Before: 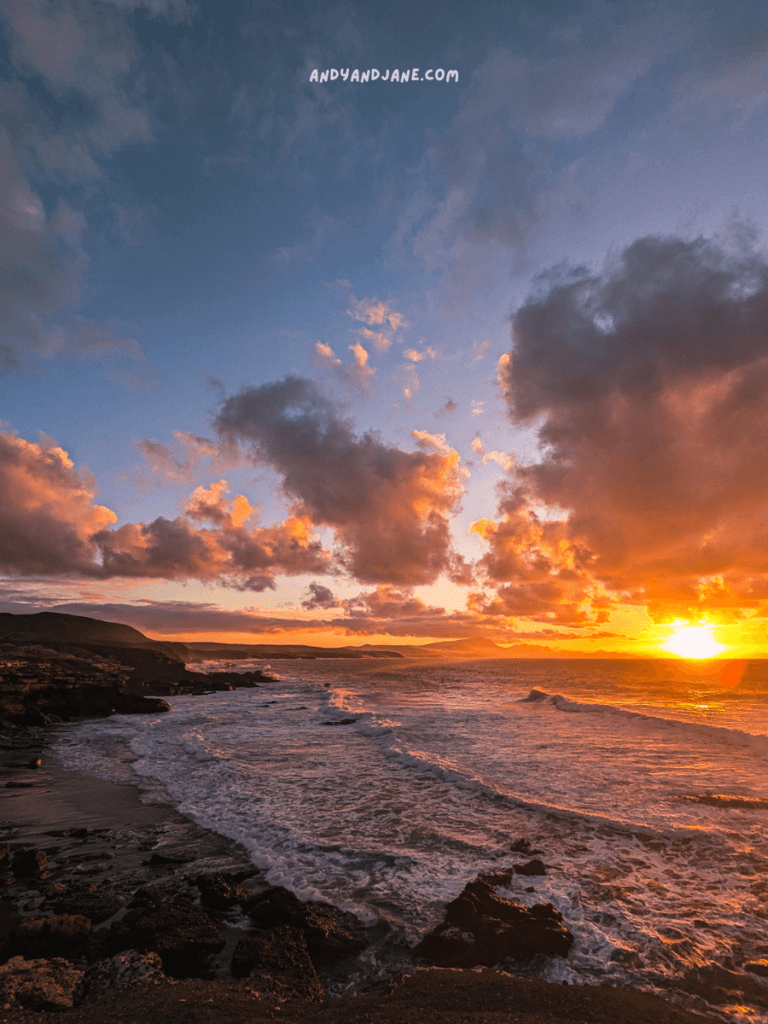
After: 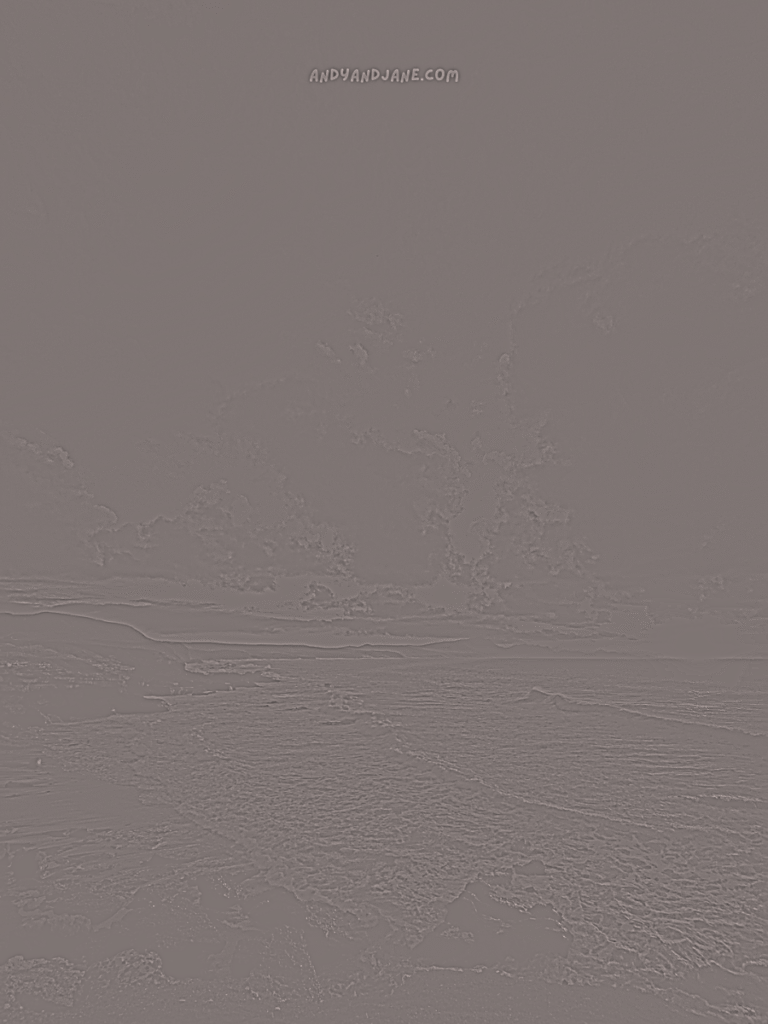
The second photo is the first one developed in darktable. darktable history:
color correction: highlights a* 7.34, highlights b* 4.37
highpass: sharpness 5.84%, contrast boost 8.44%
shadows and highlights: shadows 60, soften with gaussian
sharpen: amount 1
